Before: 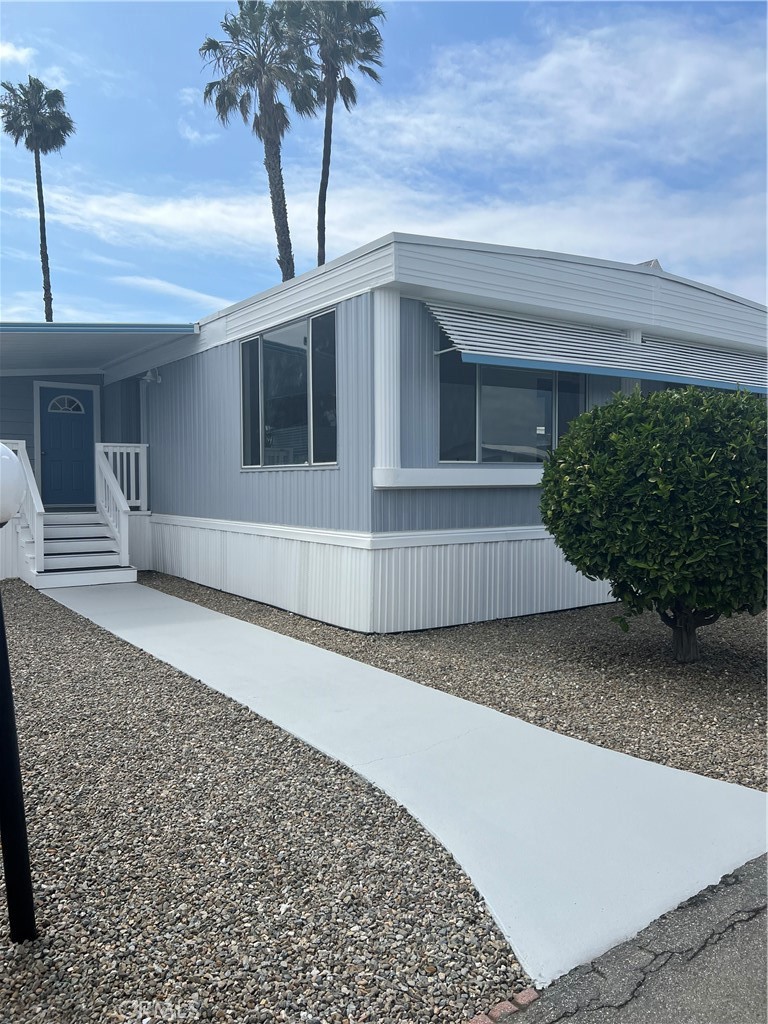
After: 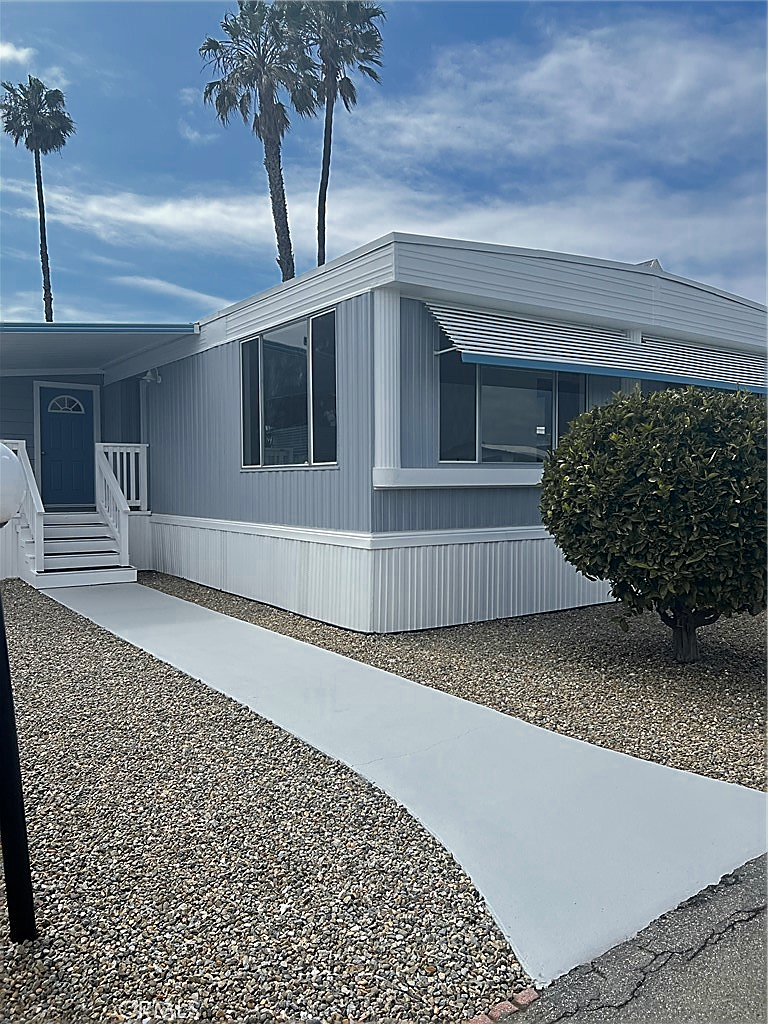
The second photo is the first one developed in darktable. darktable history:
sharpen: radius 1.411, amount 1.253, threshold 0.734
color zones: curves: ch0 [(0, 0.499) (0.143, 0.5) (0.286, 0.5) (0.429, 0.476) (0.571, 0.284) (0.714, 0.243) (0.857, 0.449) (1, 0.499)]; ch1 [(0, 0.532) (0.143, 0.645) (0.286, 0.696) (0.429, 0.211) (0.571, 0.504) (0.714, 0.493) (0.857, 0.495) (1, 0.532)]; ch2 [(0, 0.5) (0.143, 0.5) (0.286, 0.427) (0.429, 0.324) (0.571, 0.5) (0.714, 0.5) (0.857, 0.5) (1, 0.5)]
